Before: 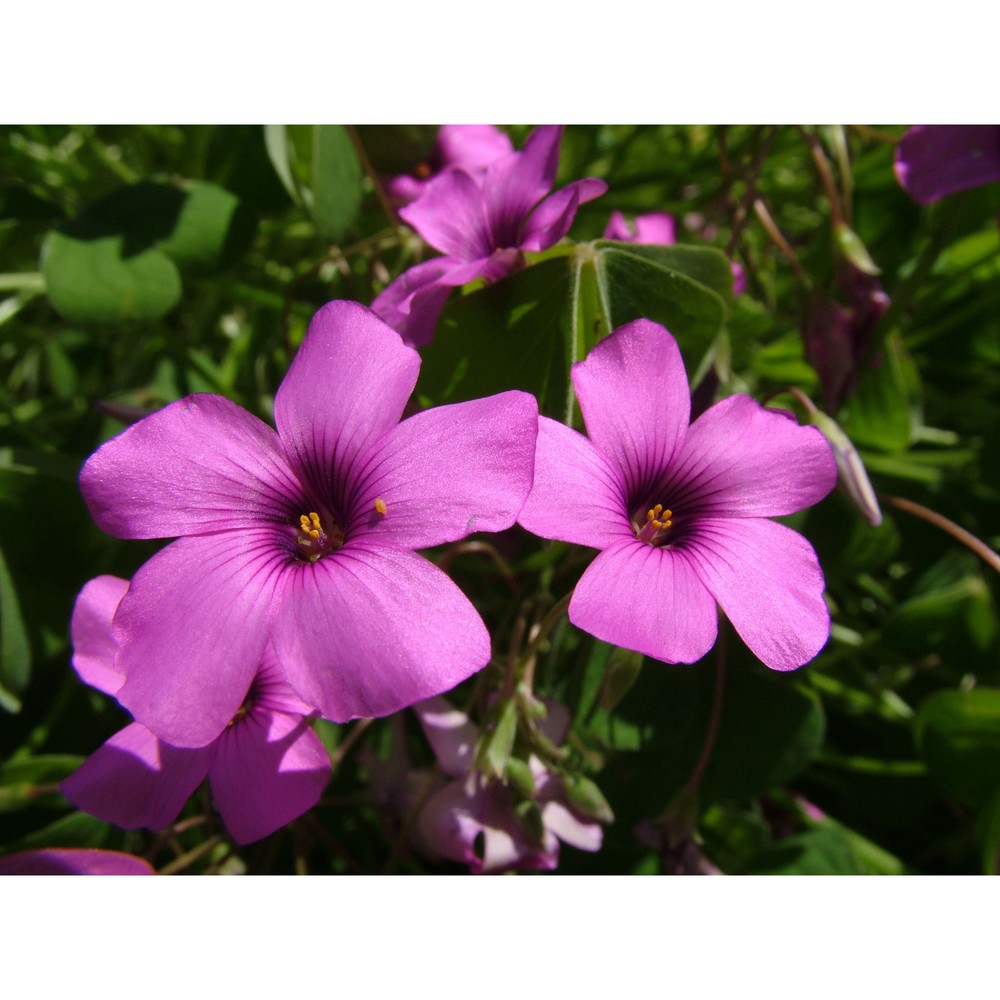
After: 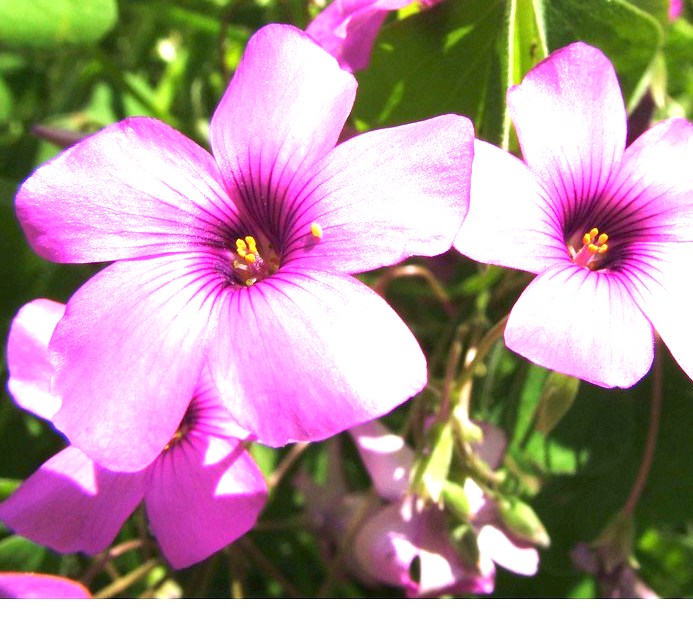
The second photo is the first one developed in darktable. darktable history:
crop: left 6.488%, top 27.668%, right 24.183%, bottom 8.656%
exposure: black level correction 0, exposure 2.327 EV, compensate exposure bias true, compensate highlight preservation false
